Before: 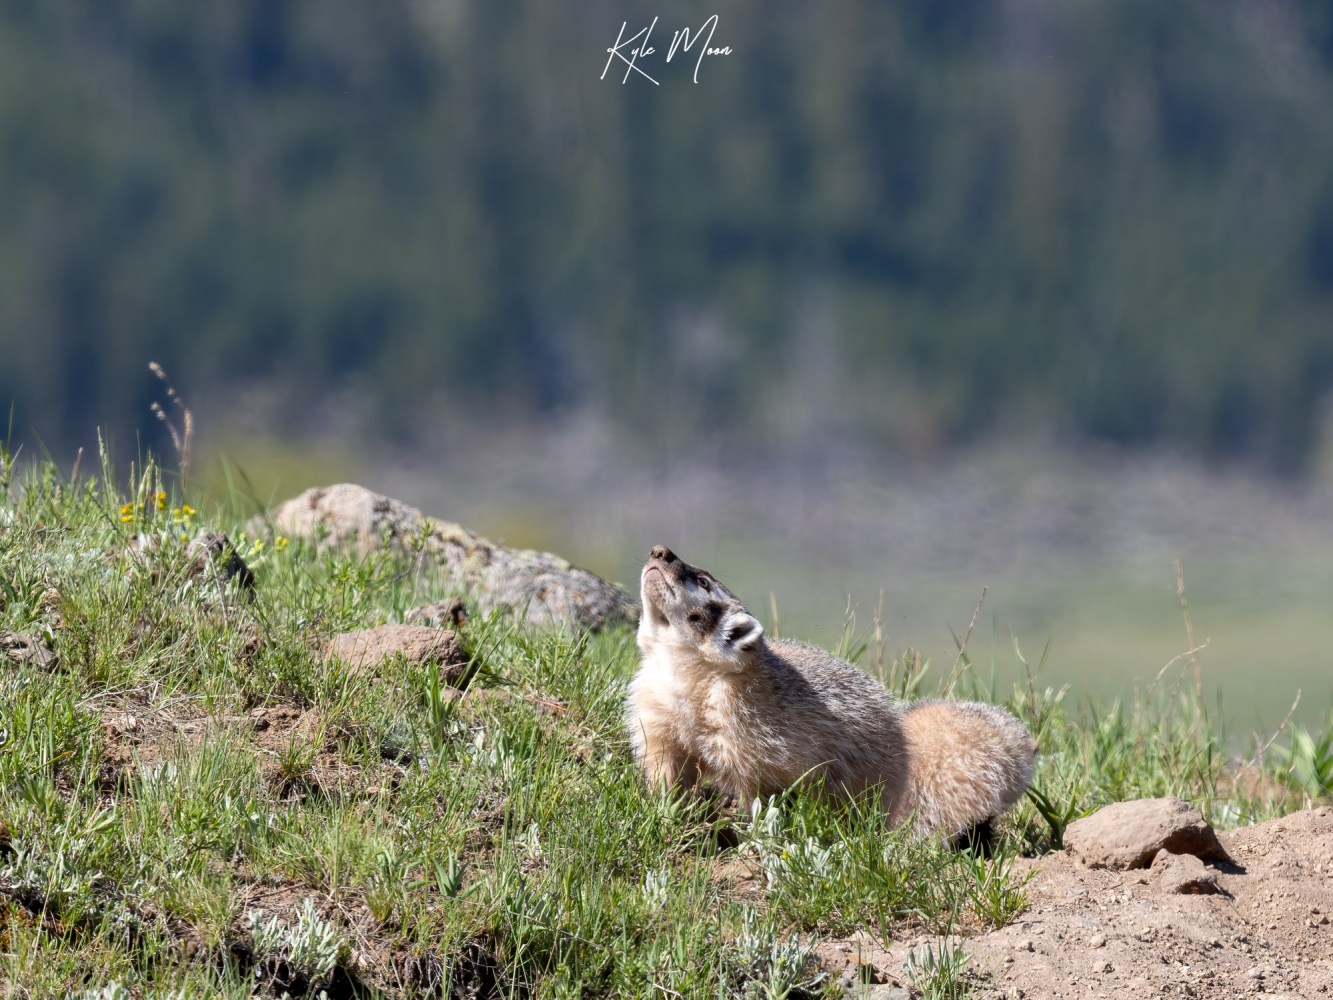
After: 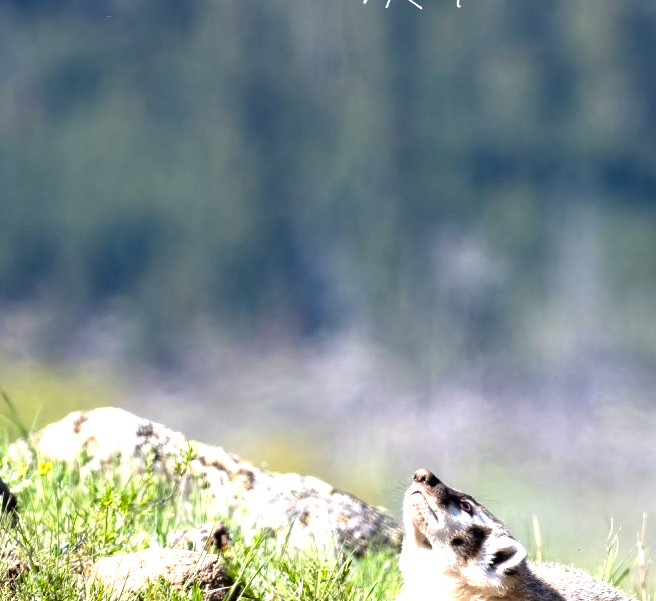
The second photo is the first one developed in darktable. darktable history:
crop: left 17.835%, top 7.675%, right 32.881%, bottom 32.213%
levels: levels [0.012, 0.367, 0.697]
color balance: output saturation 110%
